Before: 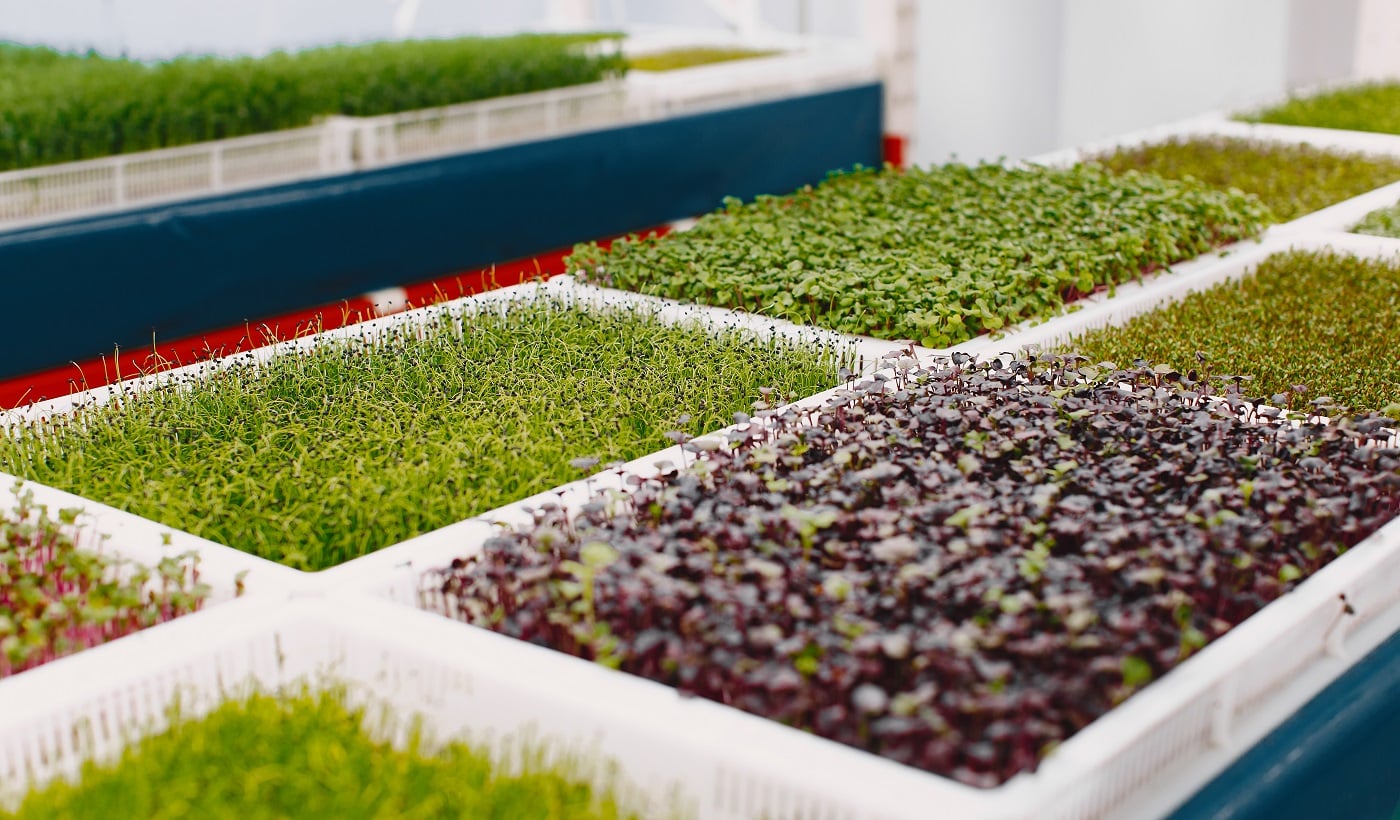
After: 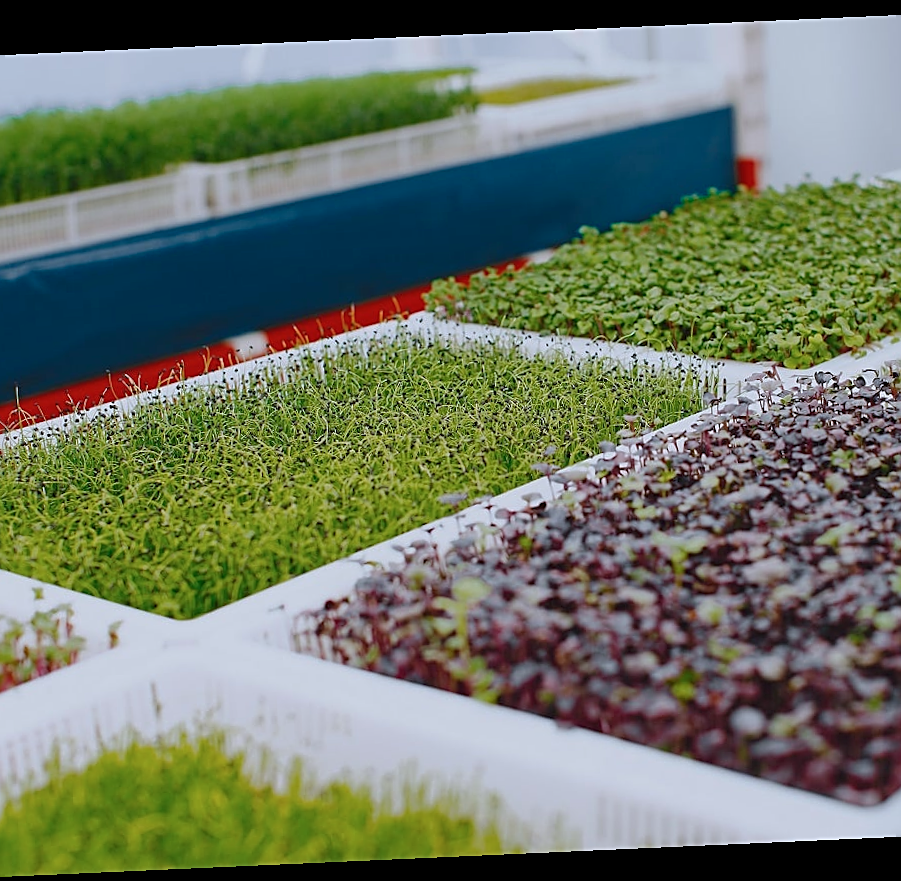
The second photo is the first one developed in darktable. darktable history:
crop: left 10.644%, right 26.528%
rotate and perspective: rotation -2.56°, automatic cropping off
color calibration: x 0.367, y 0.376, temperature 4372.25 K
sharpen: on, module defaults
tone equalizer: -8 EV 0.25 EV, -7 EV 0.417 EV, -6 EV 0.417 EV, -5 EV 0.25 EV, -3 EV -0.25 EV, -2 EV -0.417 EV, -1 EV -0.417 EV, +0 EV -0.25 EV, edges refinement/feathering 500, mask exposure compensation -1.57 EV, preserve details guided filter
